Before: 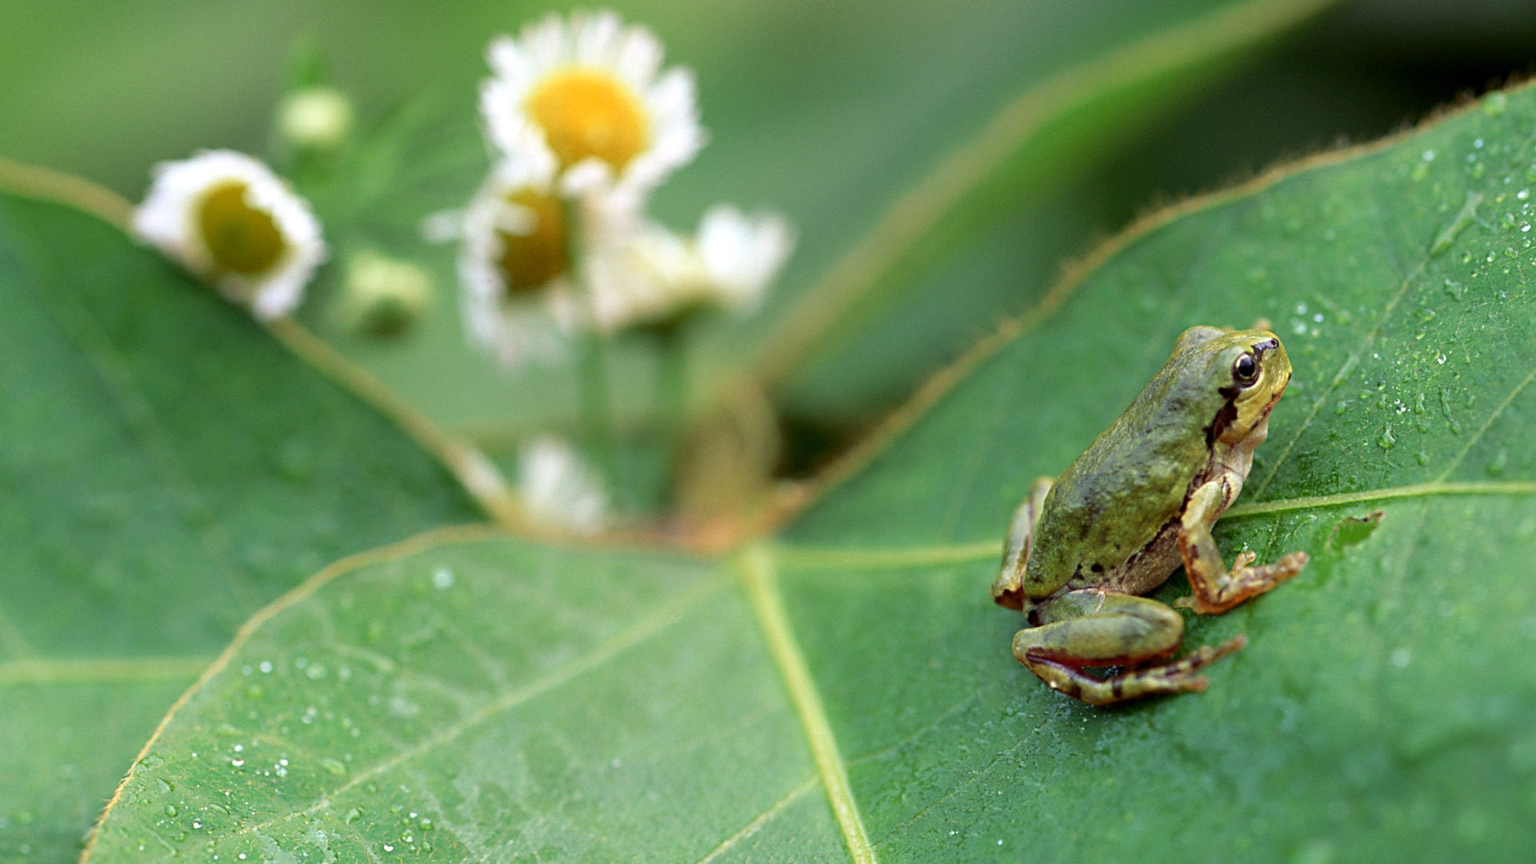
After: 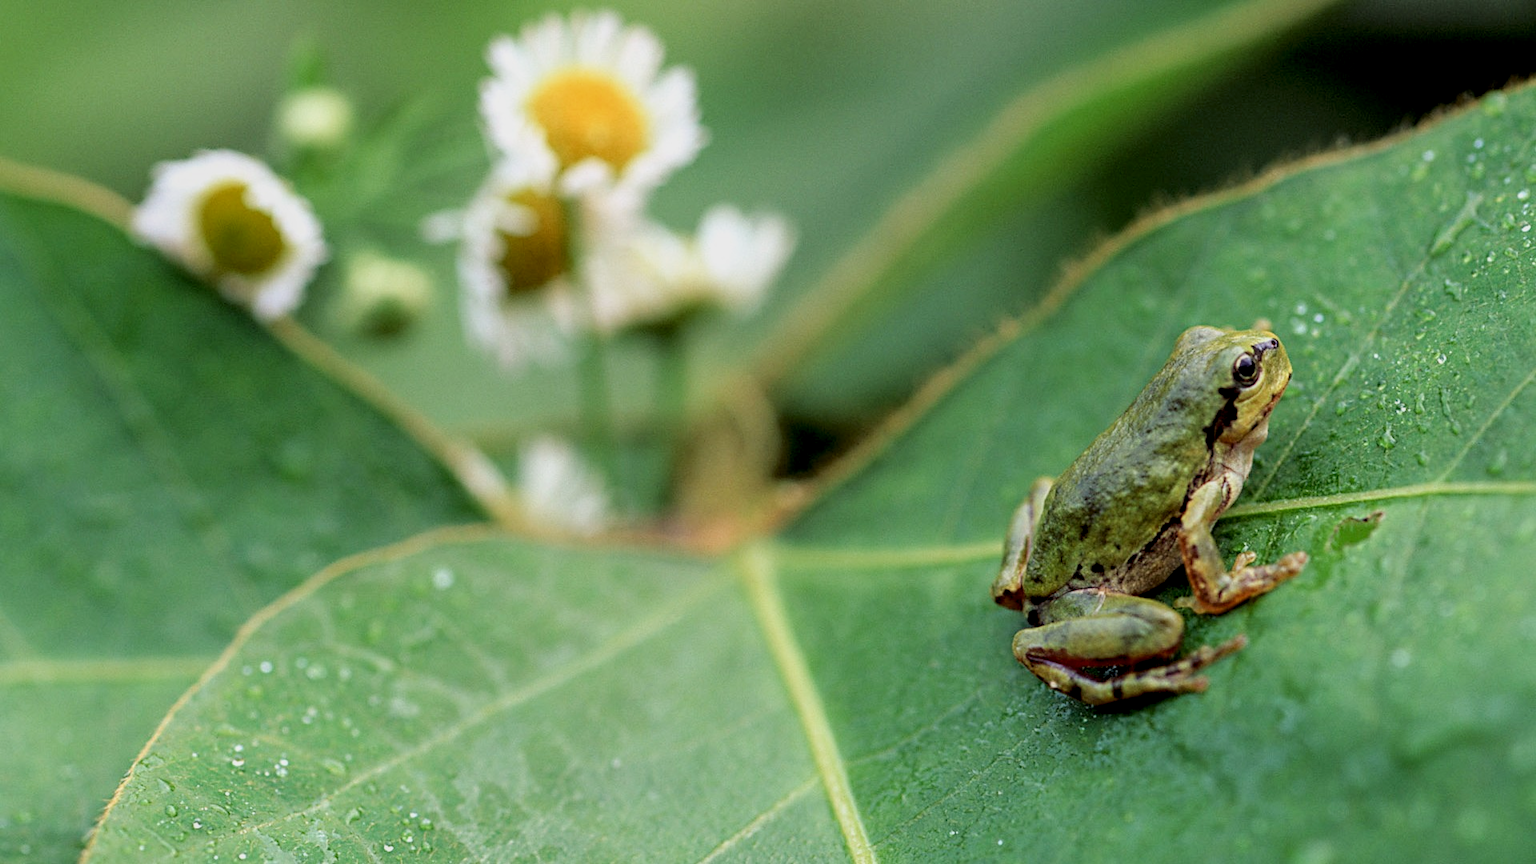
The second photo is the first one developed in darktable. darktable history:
filmic rgb: black relative exposure -8.13 EV, white relative exposure 3.77 EV, threshold 5.96 EV, hardness 4.44, enable highlight reconstruction true
local contrast: highlights 23%, detail 130%
